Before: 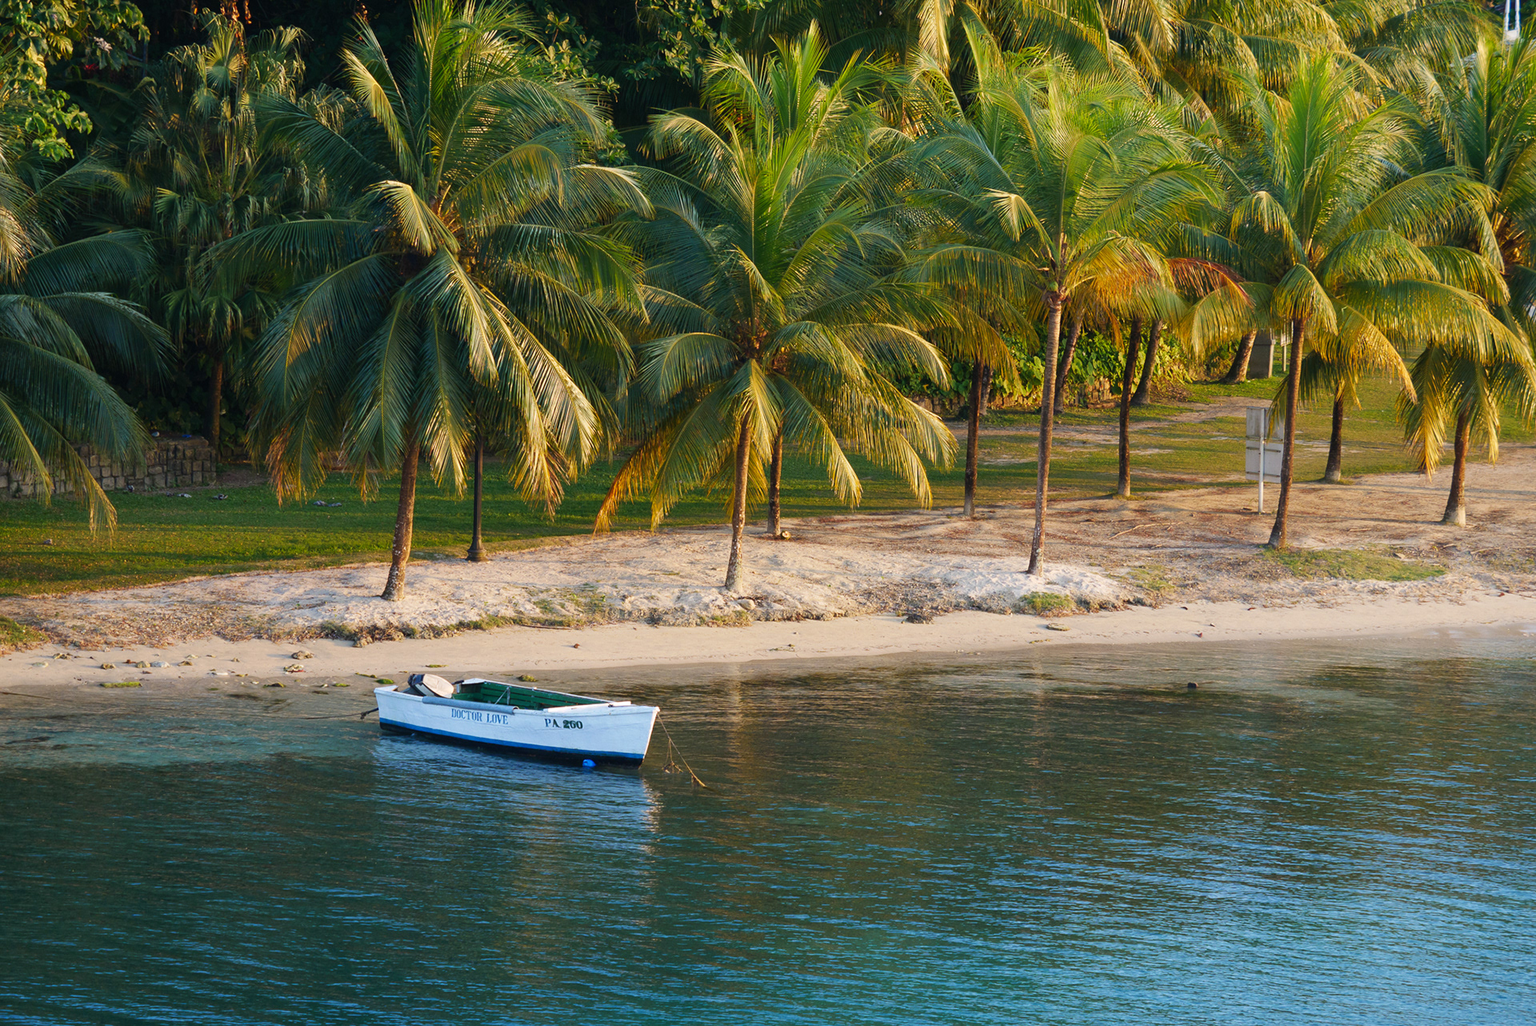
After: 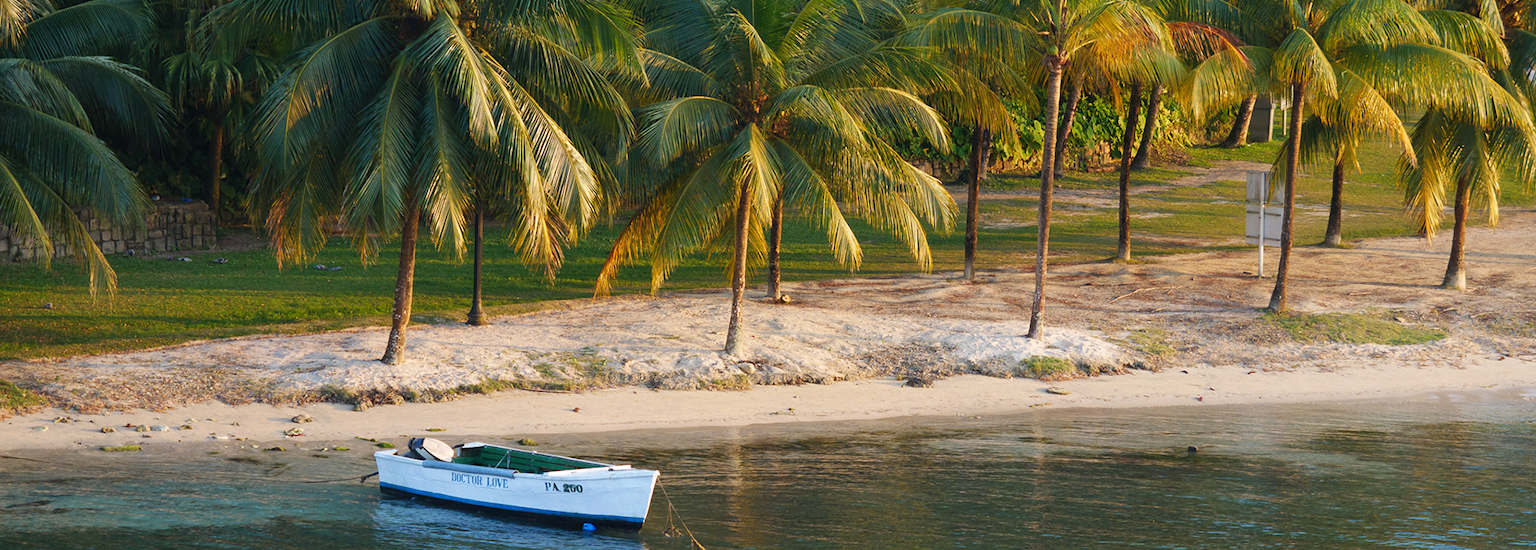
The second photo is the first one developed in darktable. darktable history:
exposure: black level correction -0.001, exposure 0.079 EV, compensate highlight preservation false
crop and rotate: top 23.052%, bottom 23.263%
